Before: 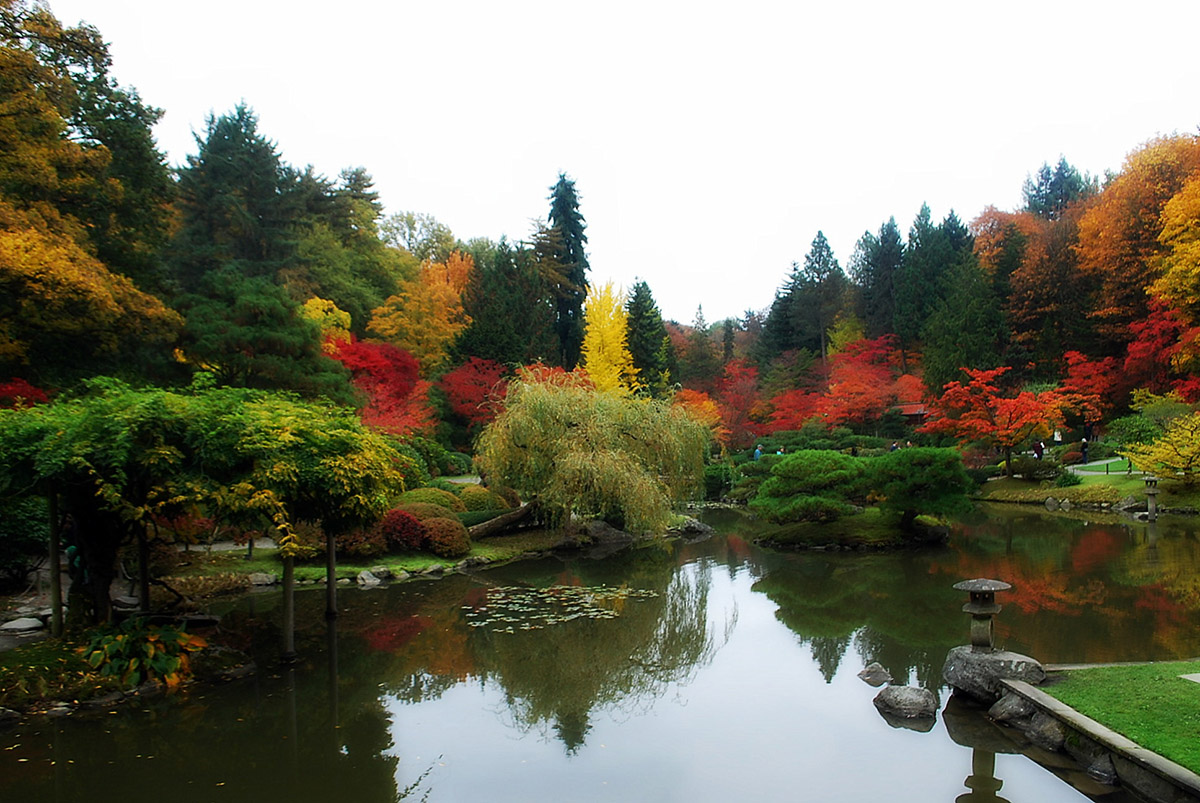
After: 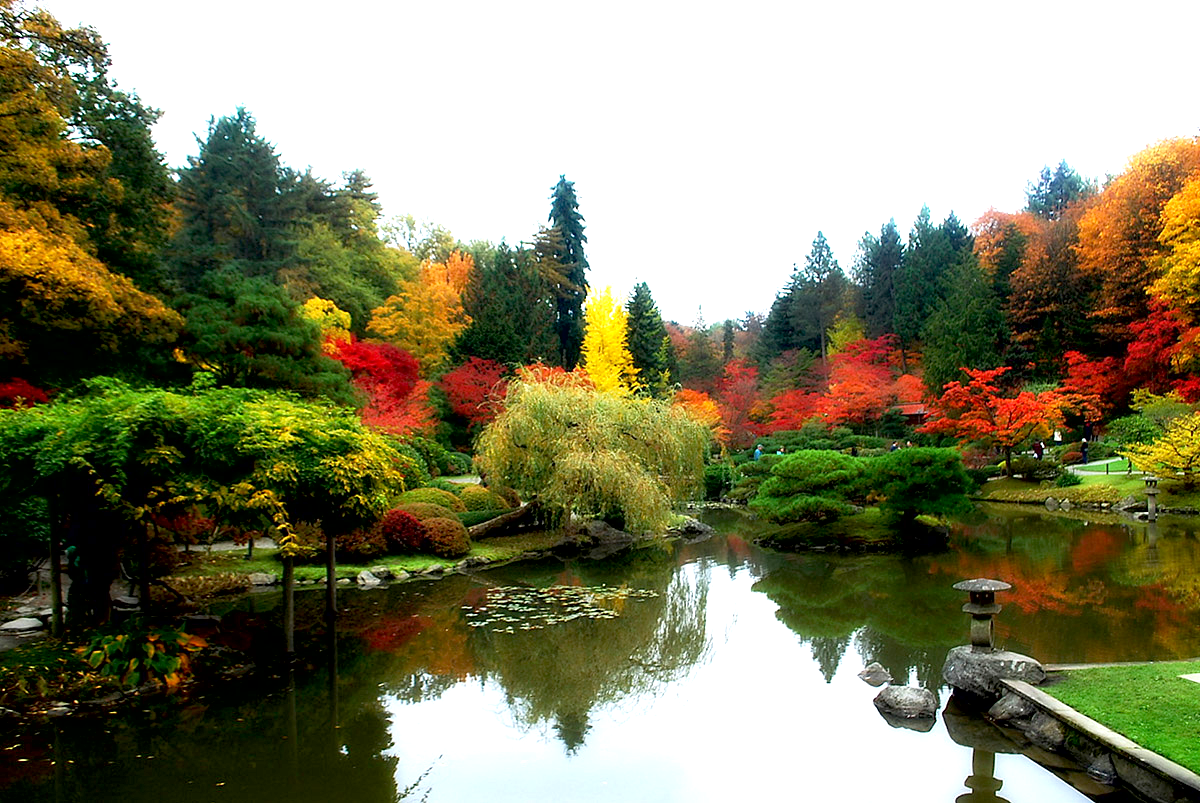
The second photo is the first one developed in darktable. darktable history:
local contrast: mode bilateral grid, contrast 100, coarseness 100, detail 91%, midtone range 0.2
white balance: emerald 1
exposure: black level correction 0.008, exposure 0.979 EV, compensate highlight preservation false
